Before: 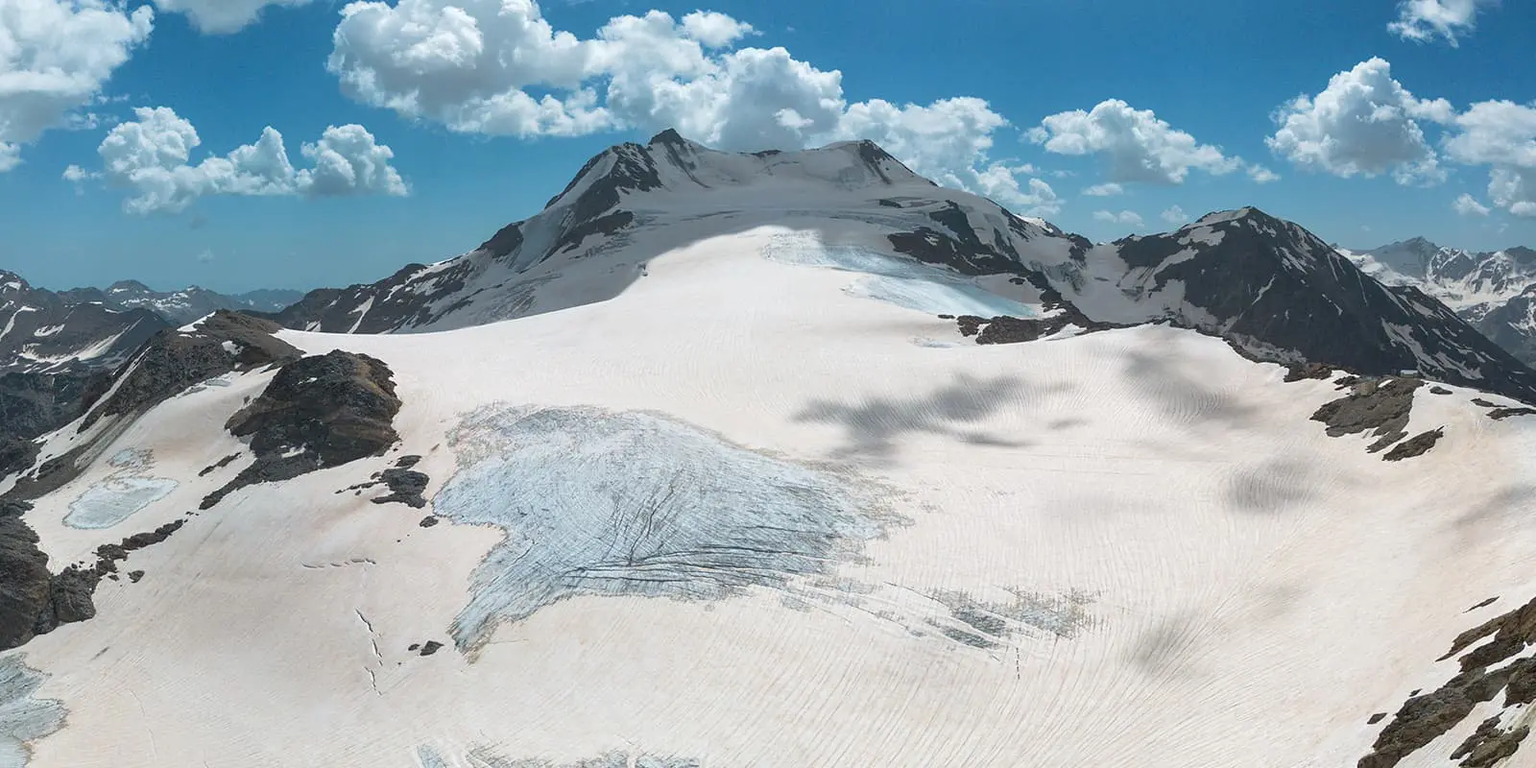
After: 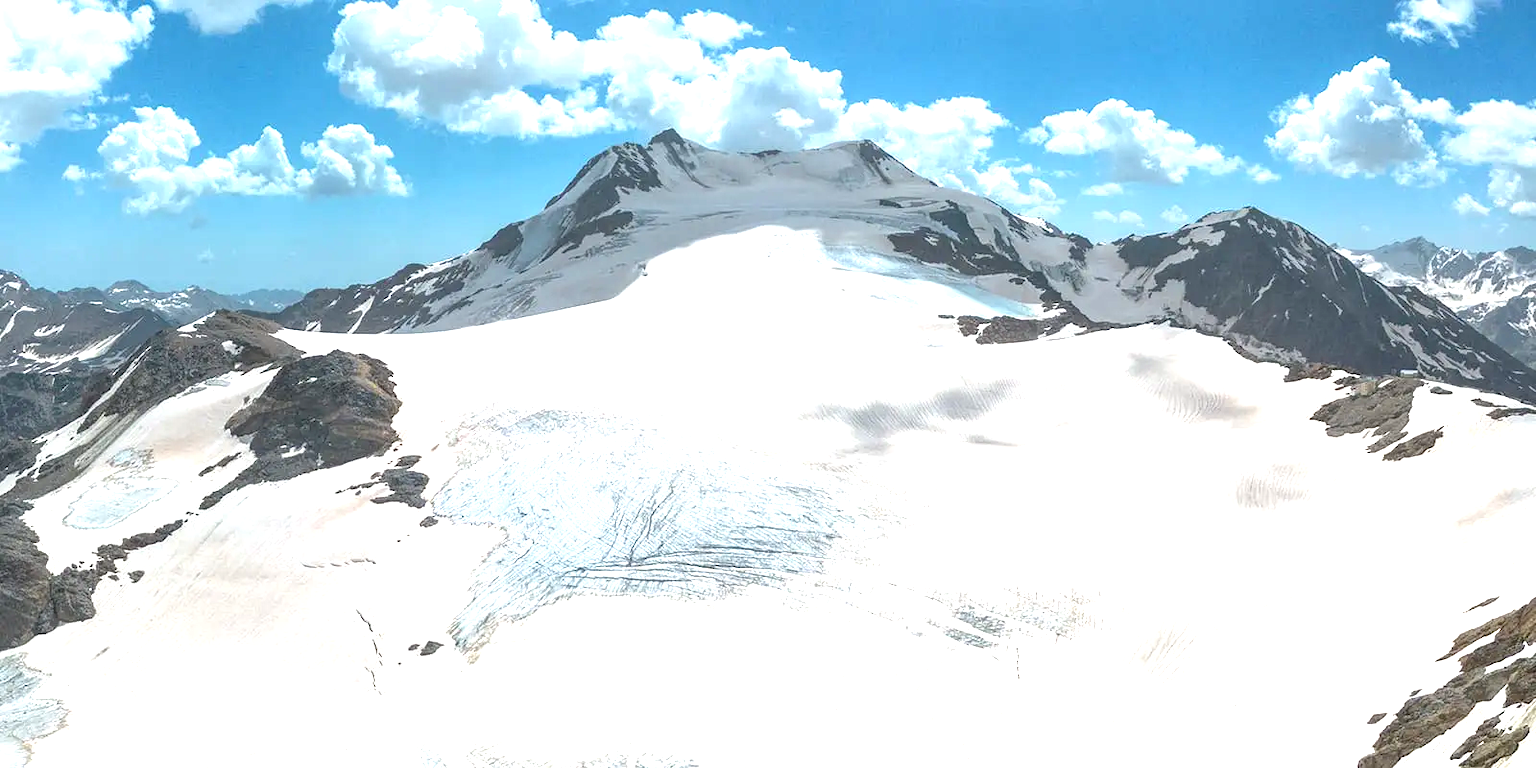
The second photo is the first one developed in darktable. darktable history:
exposure: black level correction 0, exposure 1.1 EV, compensate highlight preservation false
local contrast: detail 110%
tone equalizer: on, module defaults
